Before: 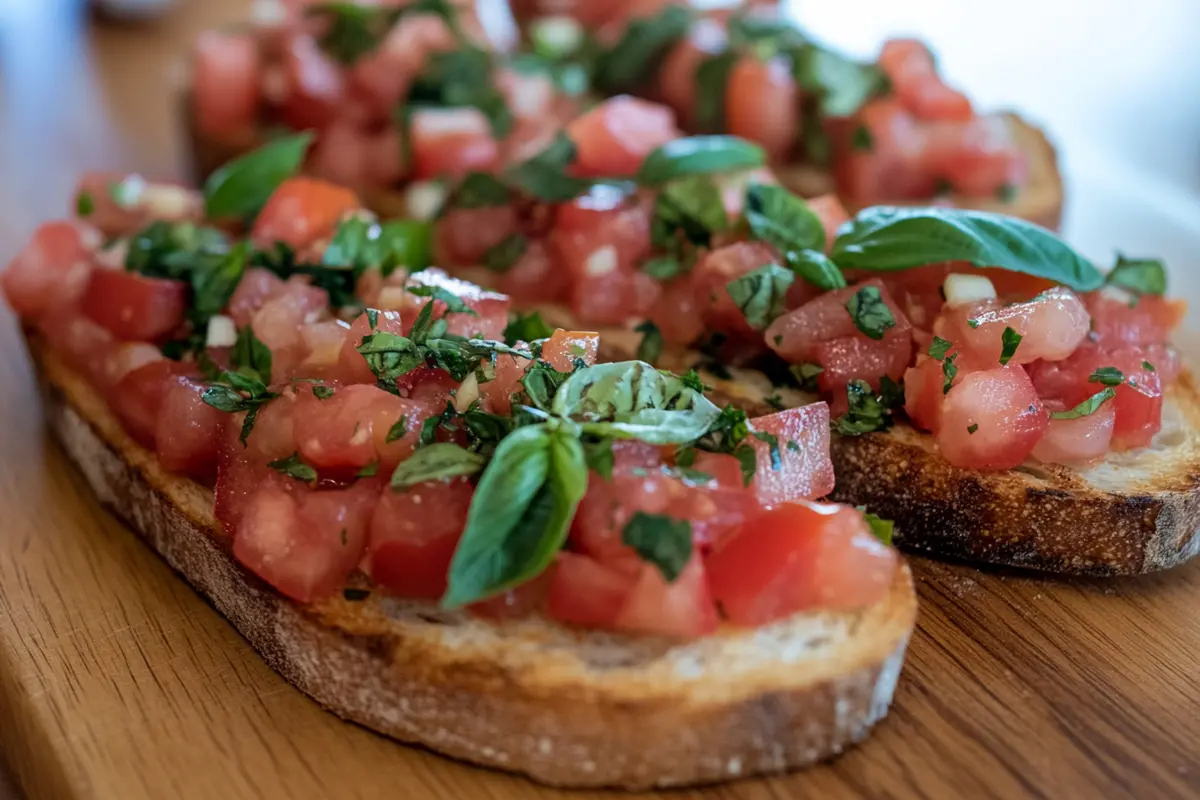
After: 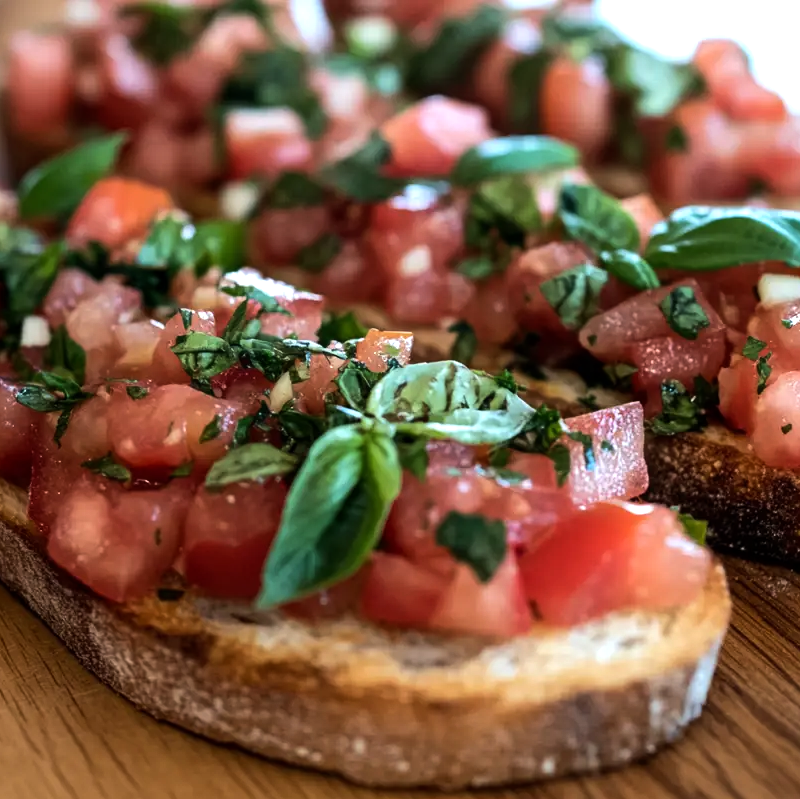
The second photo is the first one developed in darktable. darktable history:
tone equalizer: -8 EV -0.75 EV, -7 EV -0.7 EV, -6 EV -0.6 EV, -5 EV -0.4 EV, -3 EV 0.4 EV, -2 EV 0.6 EV, -1 EV 0.7 EV, +0 EV 0.75 EV, edges refinement/feathering 500, mask exposure compensation -1.57 EV, preserve details no
crop and rotate: left 15.546%, right 17.787%
